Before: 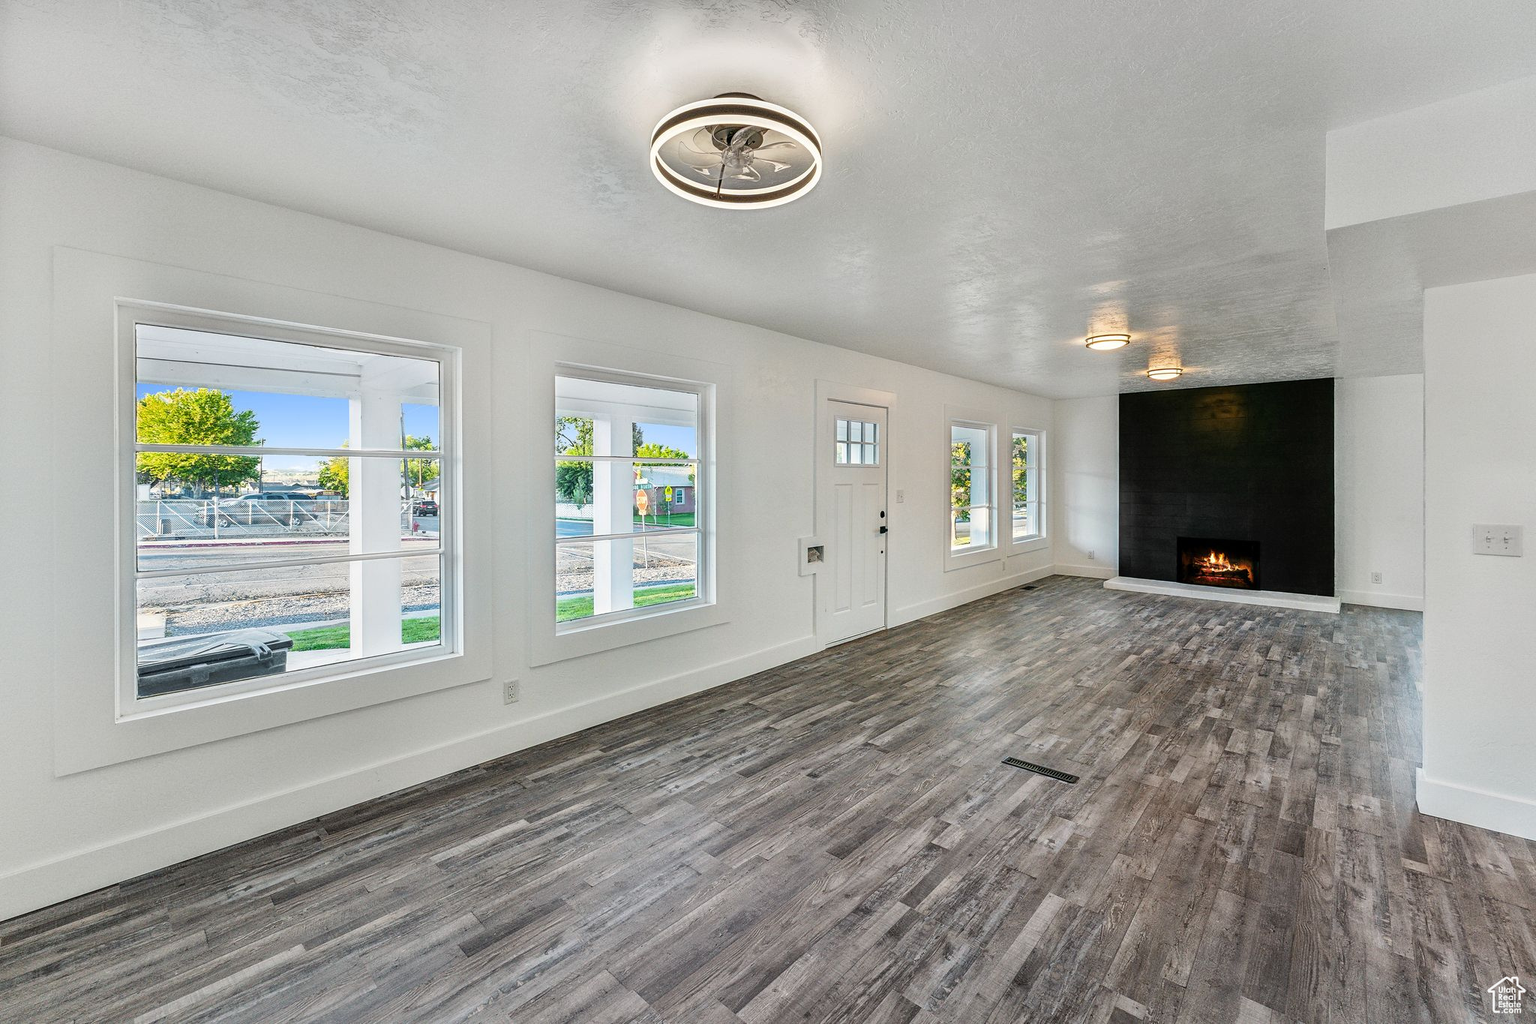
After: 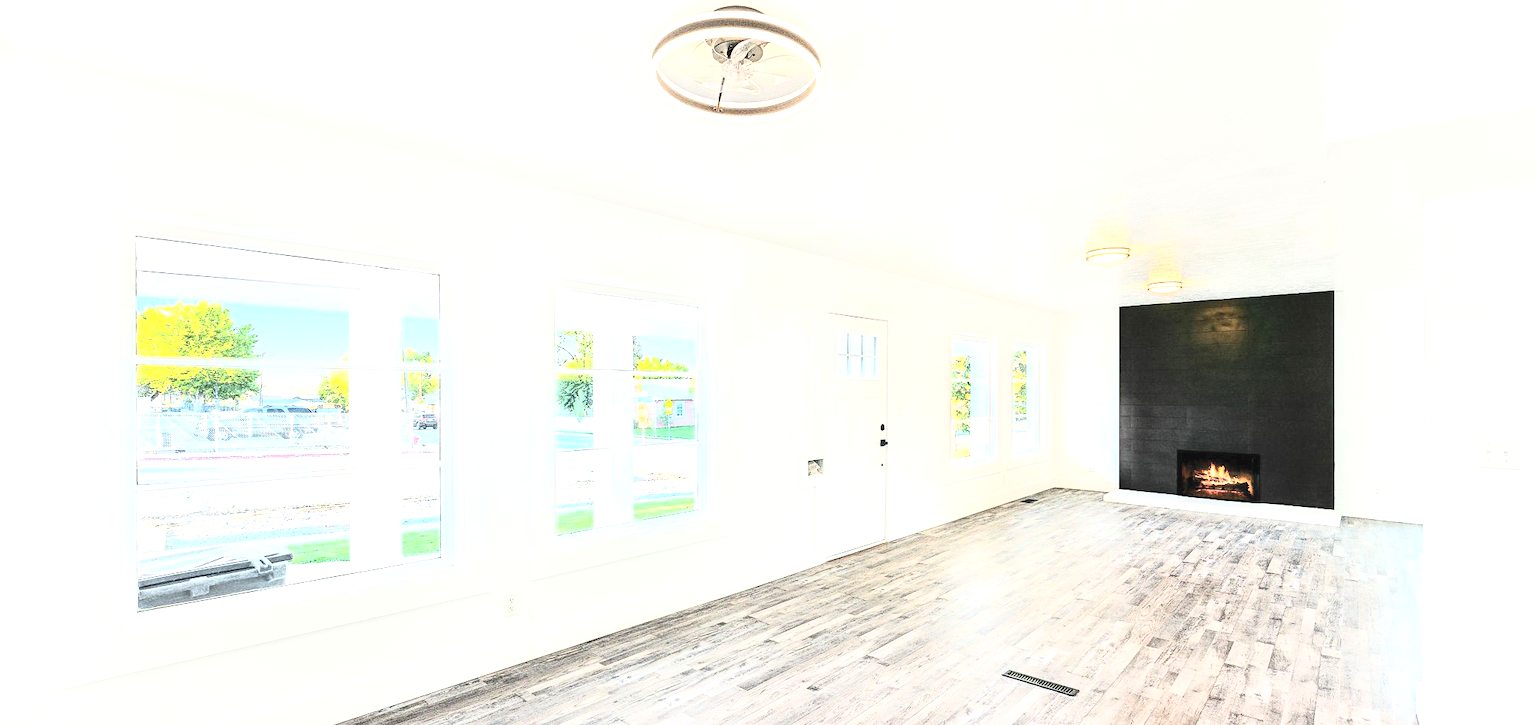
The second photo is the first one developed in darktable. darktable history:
exposure: black level correction 0, exposure 1.373 EV, compensate highlight preservation false
contrast brightness saturation: contrast 0.445, brightness 0.559, saturation -0.182
crop and rotate: top 8.548%, bottom 20.537%
